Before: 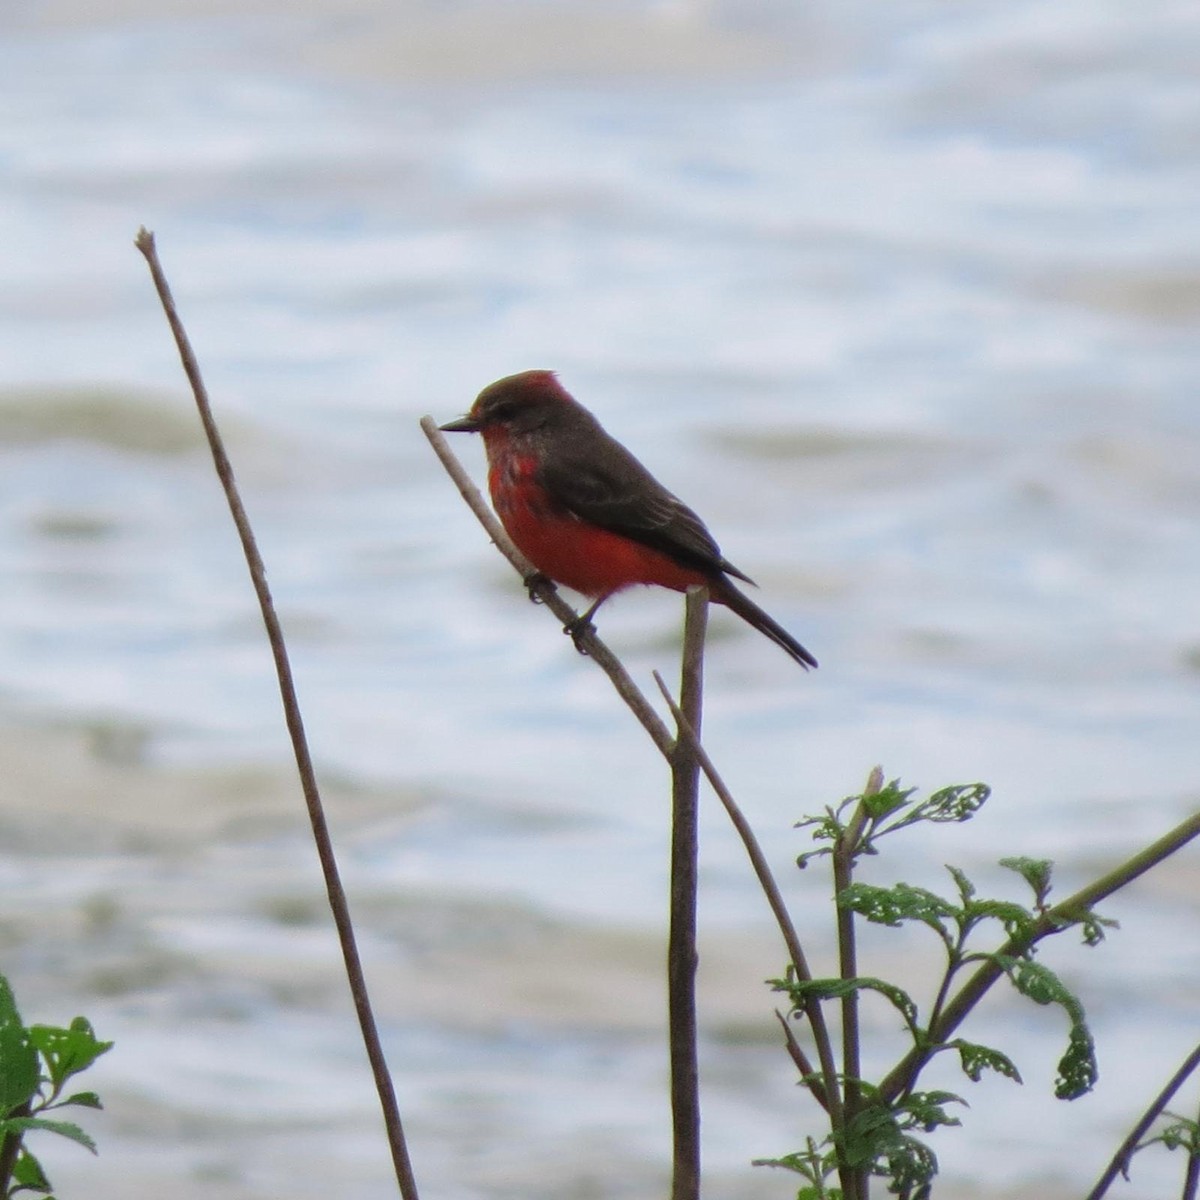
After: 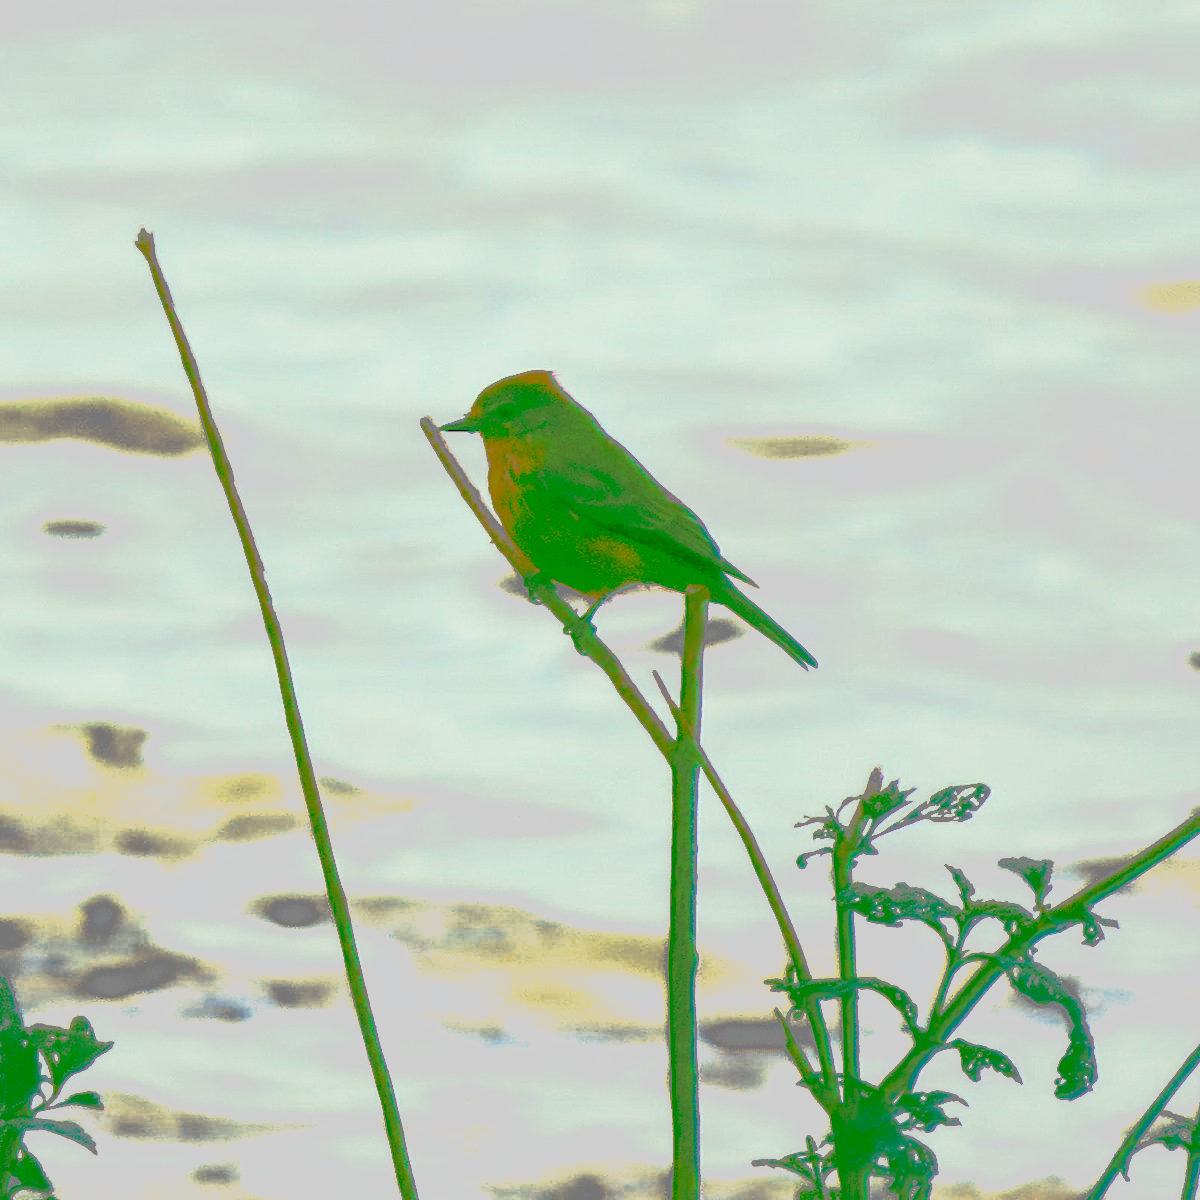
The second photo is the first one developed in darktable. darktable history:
tone curve: curves: ch0 [(0, 0) (0.003, 0.011) (0.011, 0.043) (0.025, 0.133) (0.044, 0.226) (0.069, 0.303) (0.1, 0.371) (0.136, 0.429) (0.177, 0.482) (0.224, 0.516) (0.277, 0.539) (0.335, 0.535) (0.399, 0.517) (0.468, 0.498) (0.543, 0.523) (0.623, 0.655) (0.709, 0.83) (0.801, 0.827) (0.898, 0.89) (1, 1)], preserve colors none
color look up table: target L [94.44, 93.17, 93.6, 89.6, 87.05, 68.68, 65.87, 66.23, 57.86, 19.65, 18.67, 50.83, 200.23, 85.79, 83.37, 70.73, 61.89, 59.68, 39.67, 62.84, 47.56, 3.242, 2.336, 0, 95.7, 87.47, 83.49, 72.7, 63.51, 68.95, 70.57, 58.49, 58.26, 22.68, 61.25, 36.7, 52.22, 50.91, 9.157, 51.69, 50.27, 50.95, 3.667, 5.075, 79.28, 68.12, 77.4, 20.93, 19.37], target a [-8.69, -24.06, -10.73, -67.87, -79.91, -11.69, -25.95, -32.03, 3.971, -15.13, -28.56, -108.13, 0, 7.55, 0.006, 45.04, 11.96, 10.89, 93.45, 11.76, -100.36, 9.671, 7.109, 0, 5.133, 9.215, 4.003, 54.21, 0.898, 47.27, 57.36, 14.8, 12.28, 29.47, 5.359, 89.86, -84.53, -101.89, 73.39, -90.85, -87.59, -103.61, 37.07, -4.893, -48.98, -10.59, -51.07, 1.048, -3.181], target b [56.55, 47.75, 140.89, 123.61, 43.96, 10.34, 10.54, 99.5, 92.16, 9.147, 25.92, 78.25, 0, 47.06, 32.08, 15.37, 97.49, 83.02, 64.06, 79.2, 75.22, 4.579, -2.904, 0, -3.784, -0.566, -21.11, -23.06, -0.686, 8.675, -25.95, -55.26, -4.746, -120.74, 68.36, 31.99, -10.45, 60.37, -146.31, -11.3, -22.8, 73.97, -89.16, -1.824, -15.89, -47.14, 12.54, -72.45, -66.13], num patches 49
